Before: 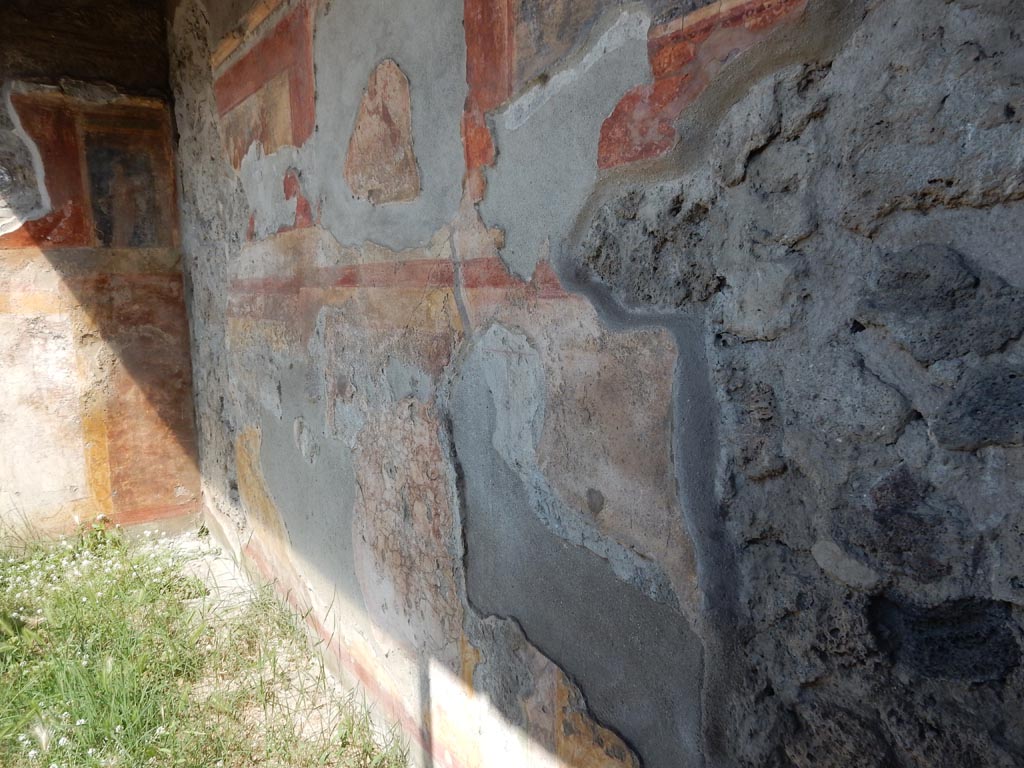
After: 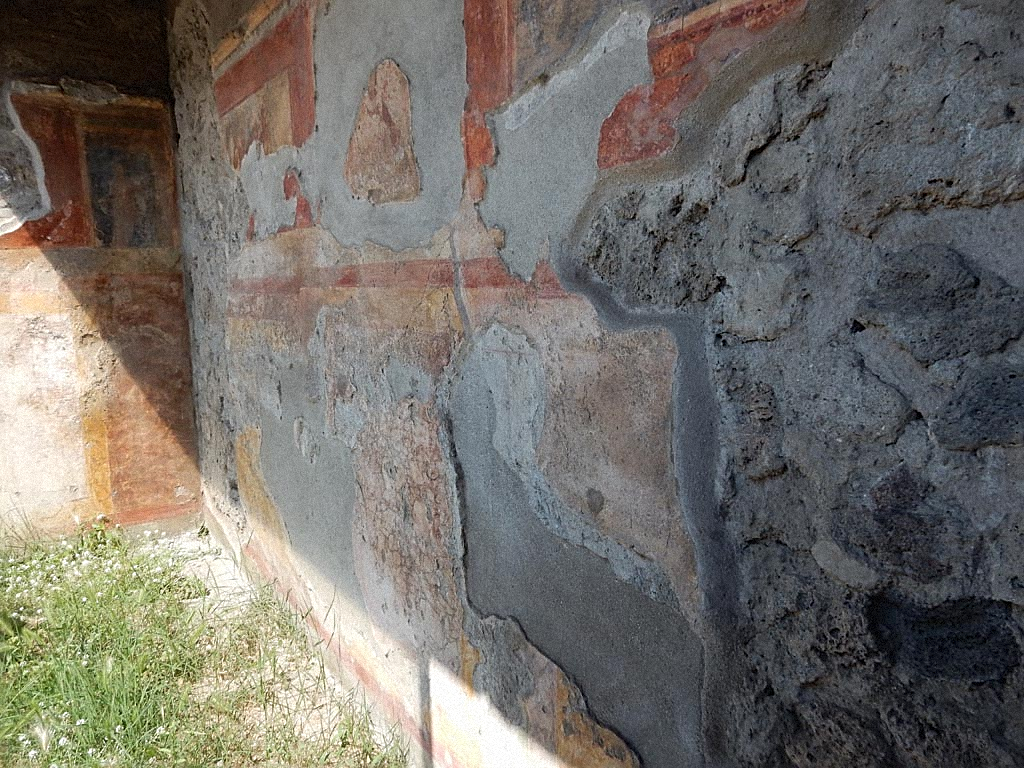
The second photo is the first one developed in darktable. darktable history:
grain: mid-tones bias 0%
sharpen: on, module defaults
